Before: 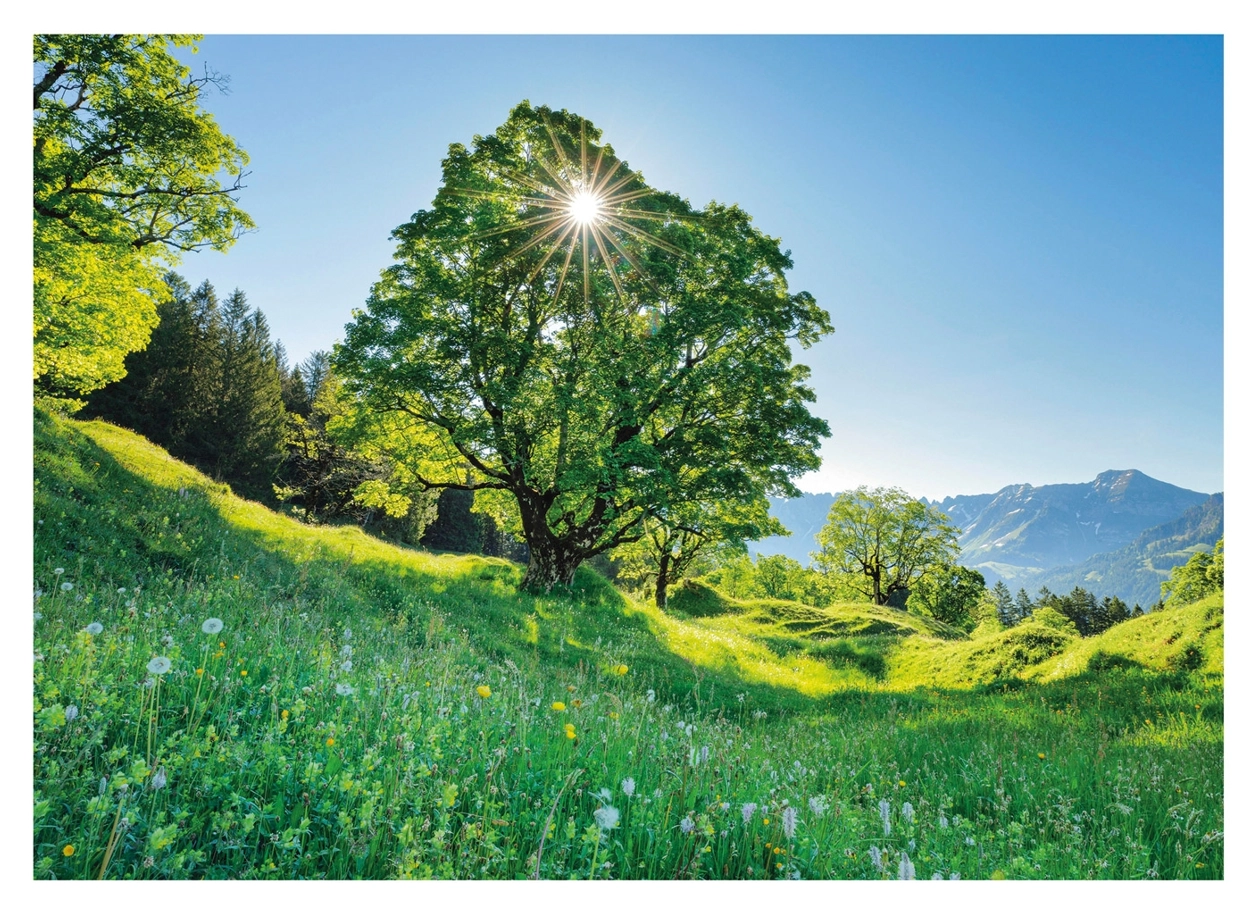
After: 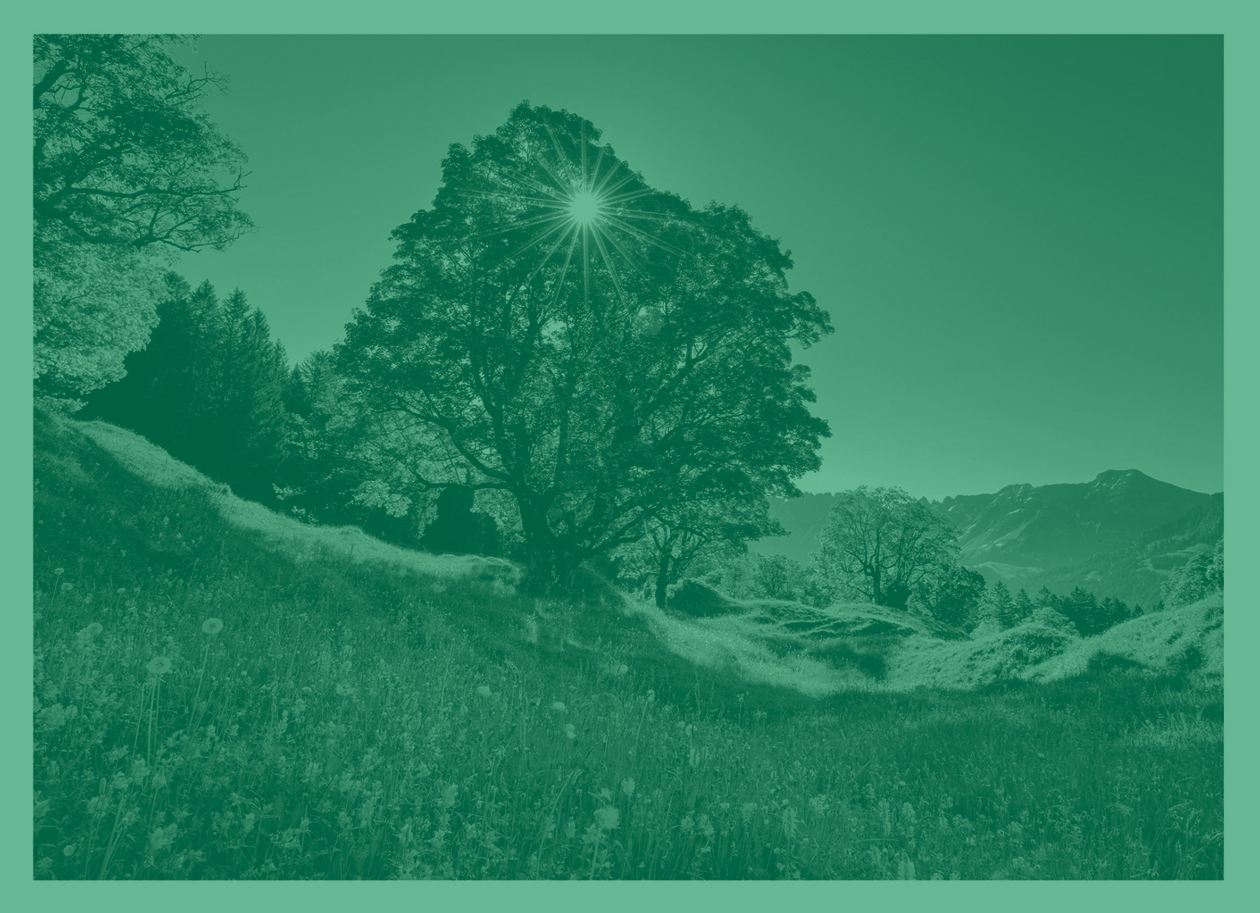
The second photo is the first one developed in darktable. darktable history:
exposure: black level correction 0, exposure -0.721 EV, compensate highlight preservation false
colorize: hue 147.6°, saturation 65%, lightness 21.64%
contrast brightness saturation: brightness -0.52
